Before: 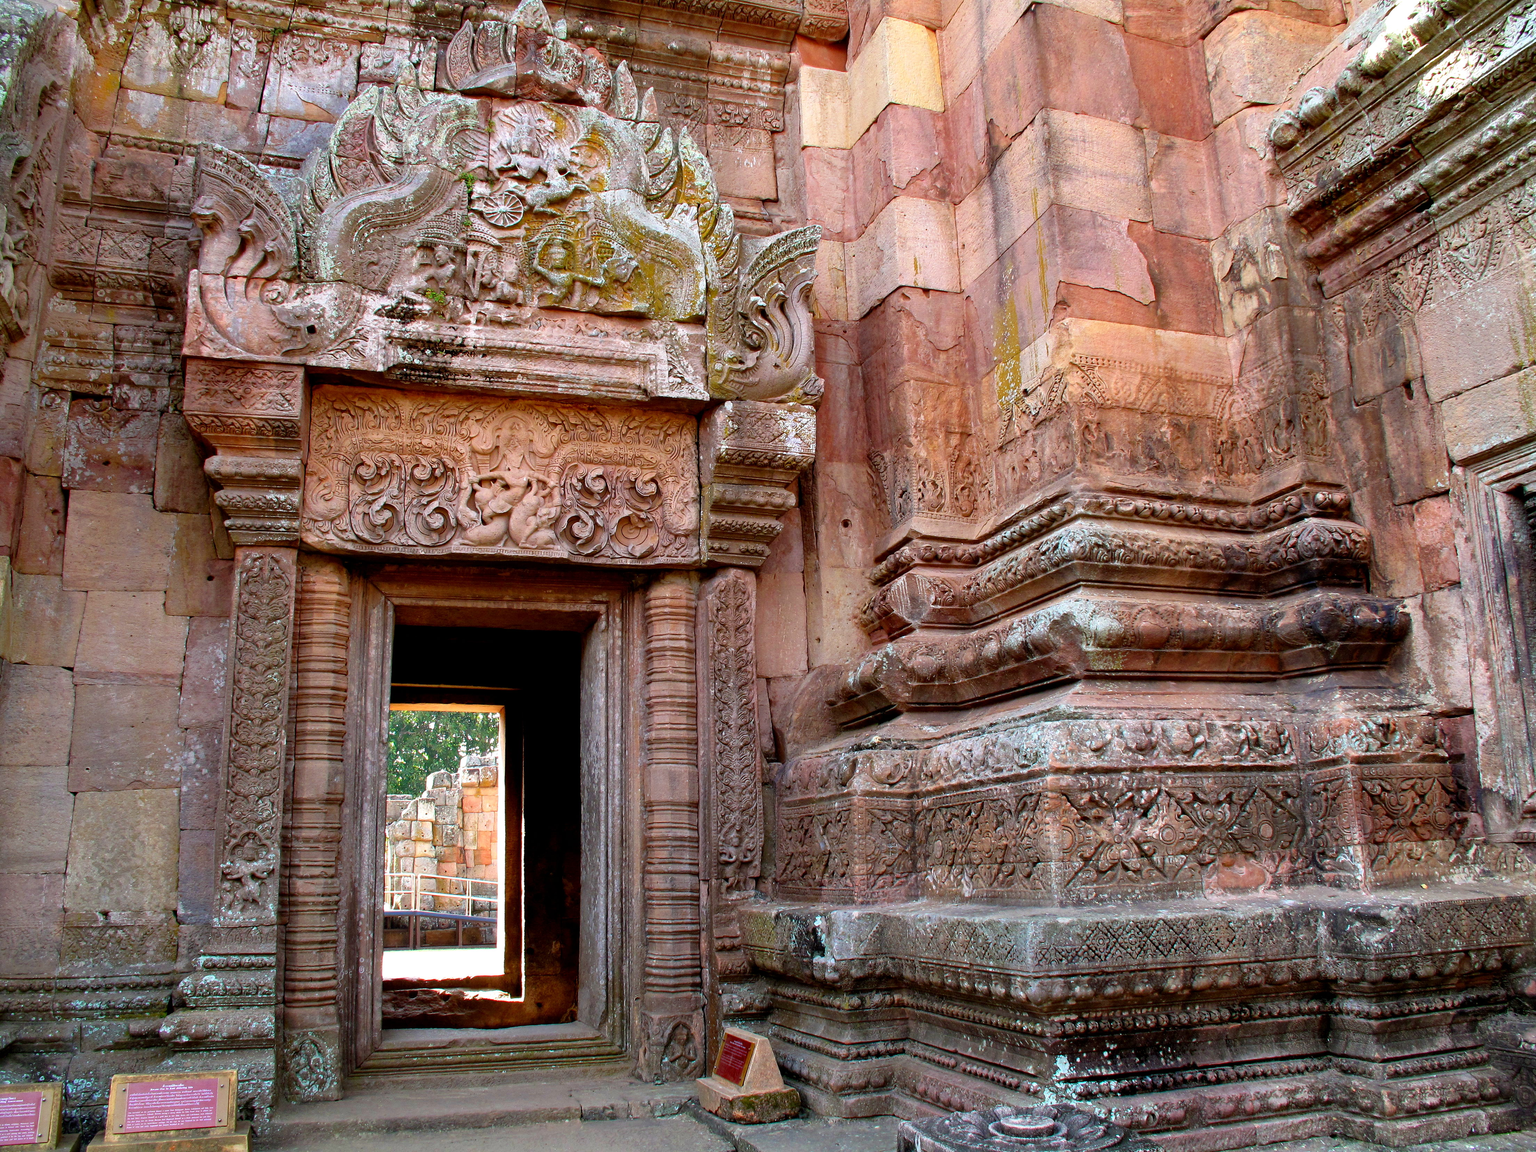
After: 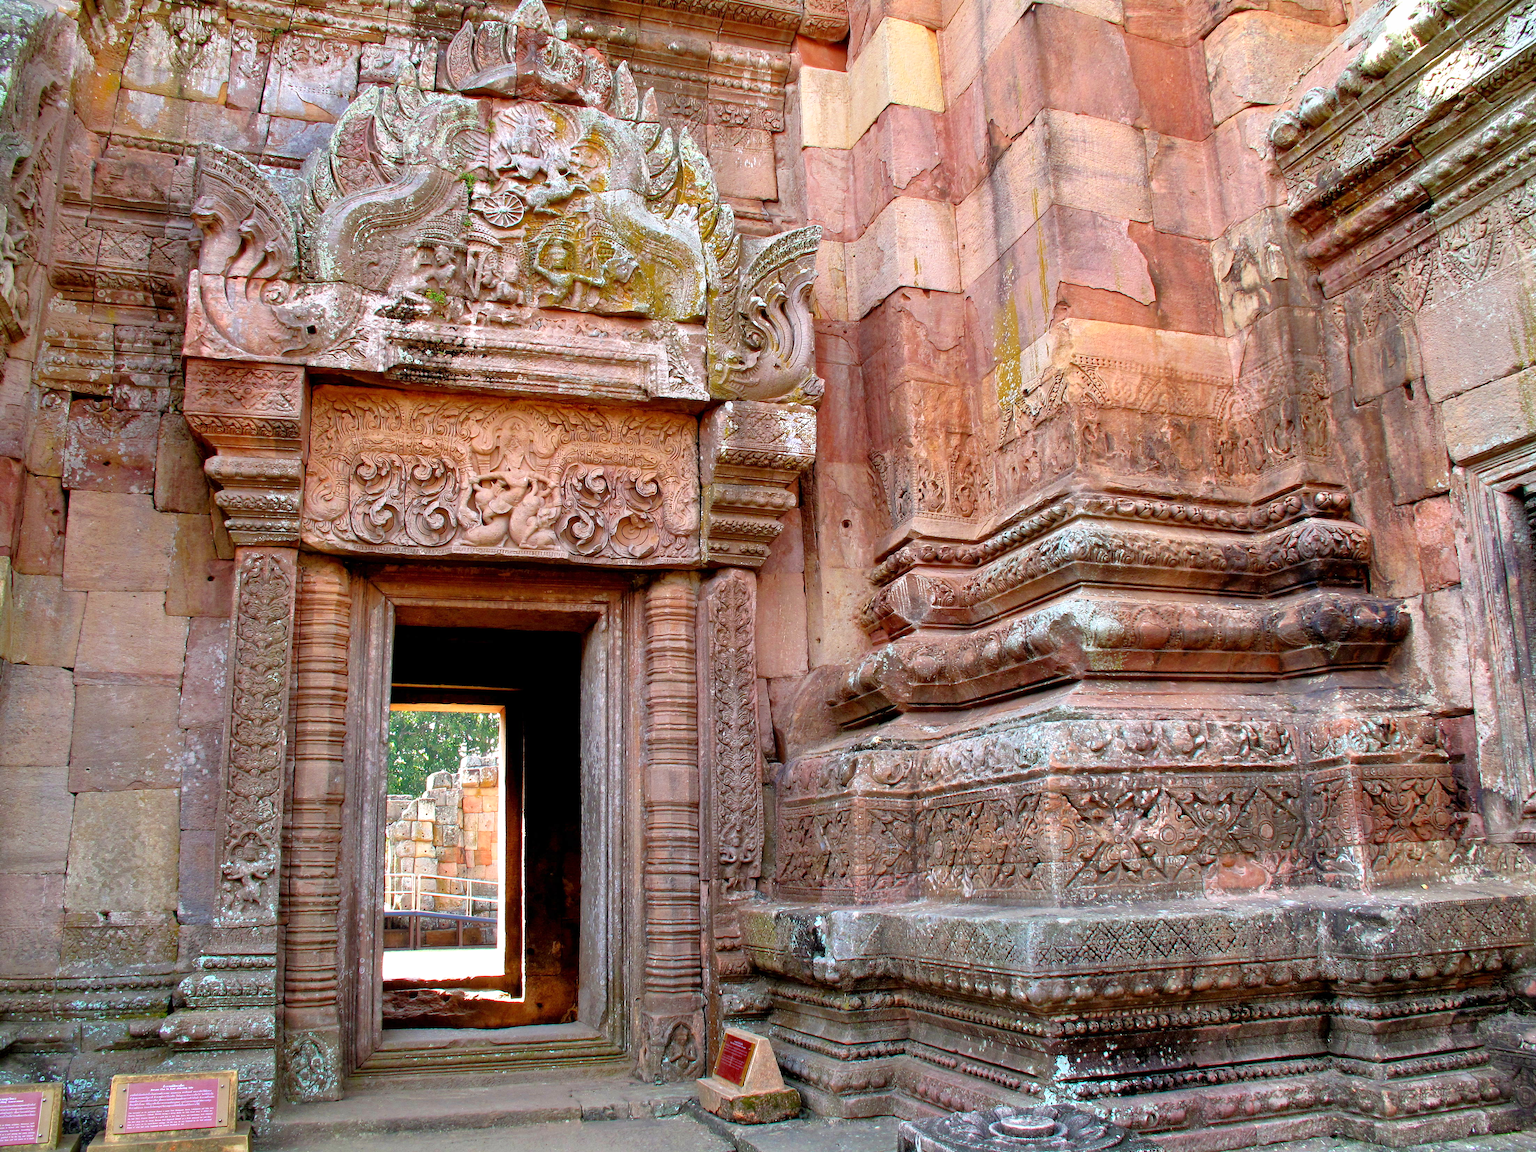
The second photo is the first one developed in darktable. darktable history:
tone equalizer: -8 EV 0.981 EV, -7 EV 0.97 EV, -6 EV 0.975 EV, -5 EV 1 EV, -4 EV 1.04 EV, -3 EV 0.757 EV, -2 EV 0.519 EV, -1 EV 0.241 EV
